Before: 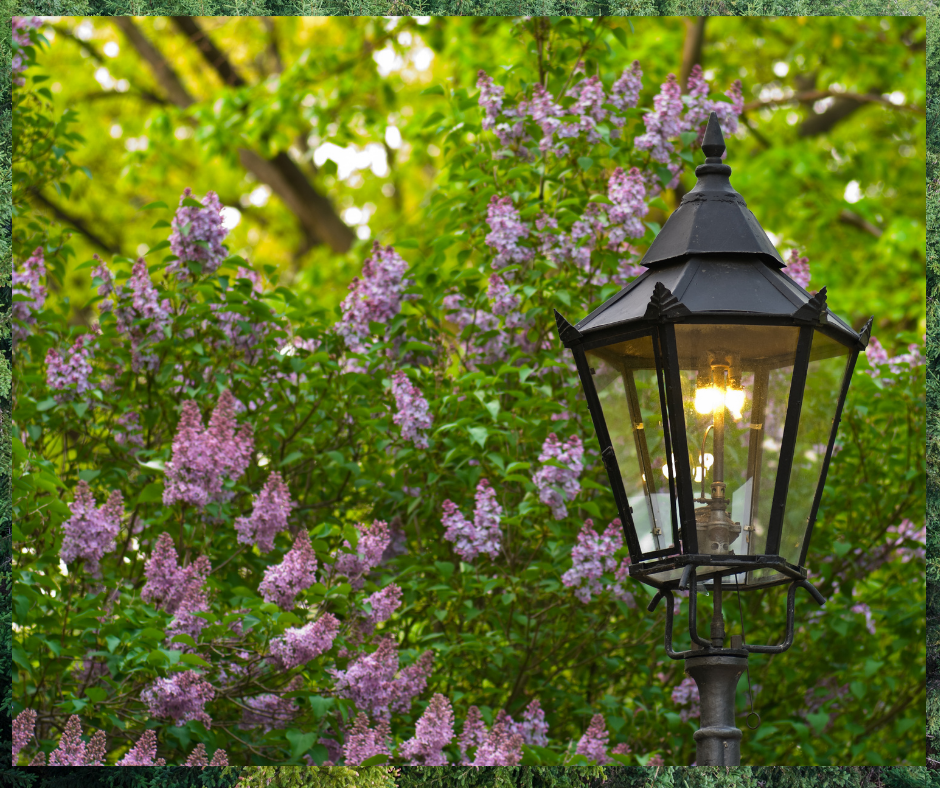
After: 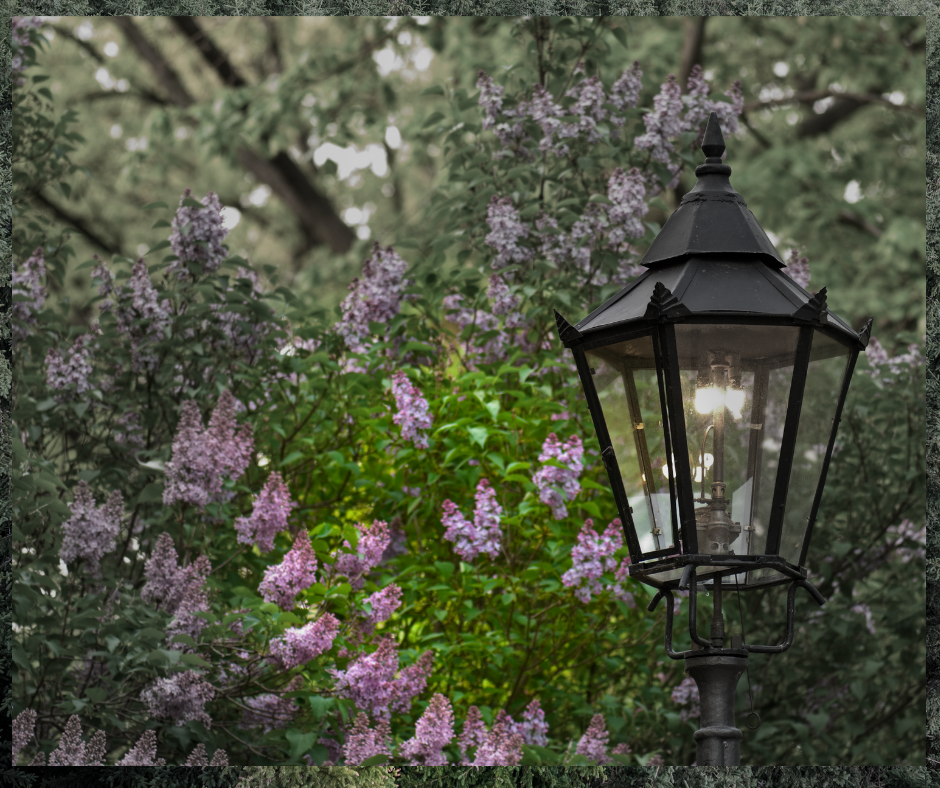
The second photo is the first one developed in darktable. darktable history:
vignetting: fall-off start 32.27%, fall-off radius 34.05%, brightness -0.439, saturation -0.688, center (-0.025, 0.403), unbound false
local contrast: highlights 103%, shadows 97%, detail 120%, midtone range 0.2
